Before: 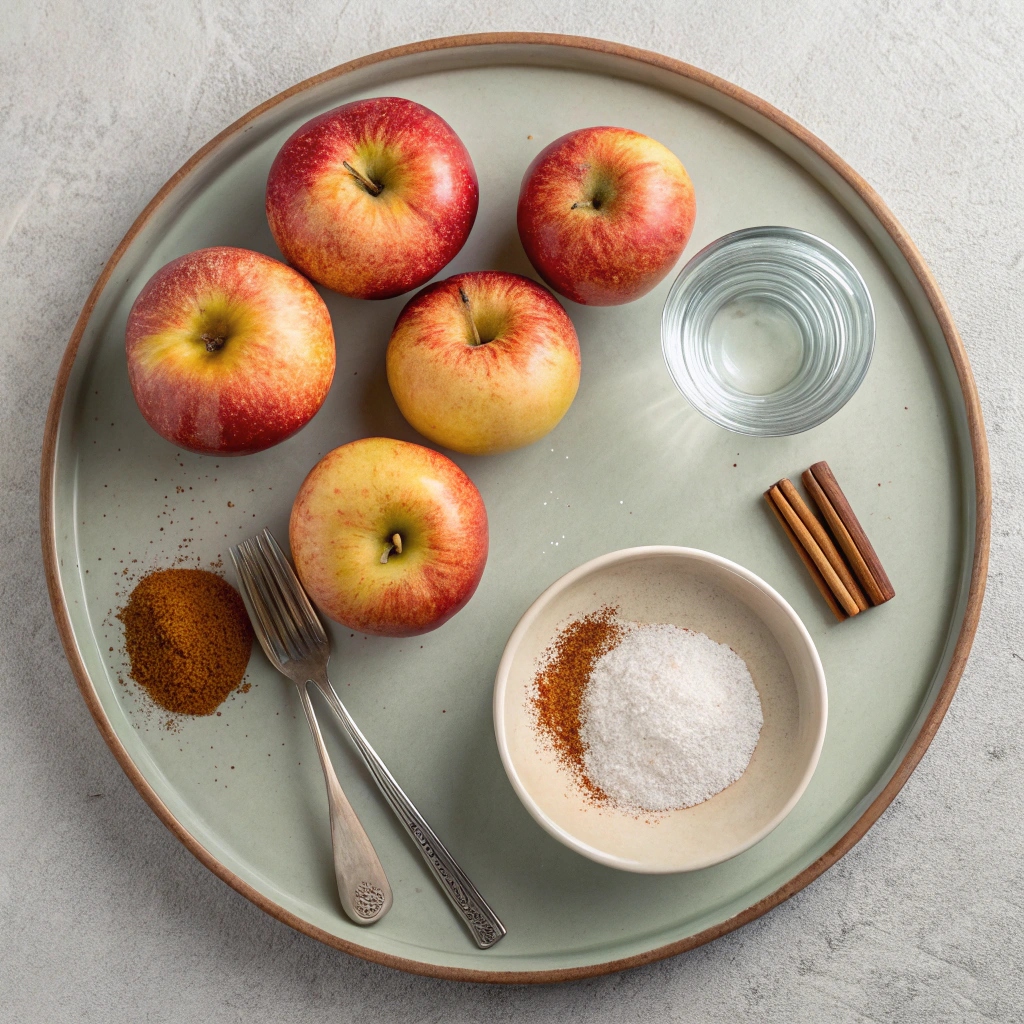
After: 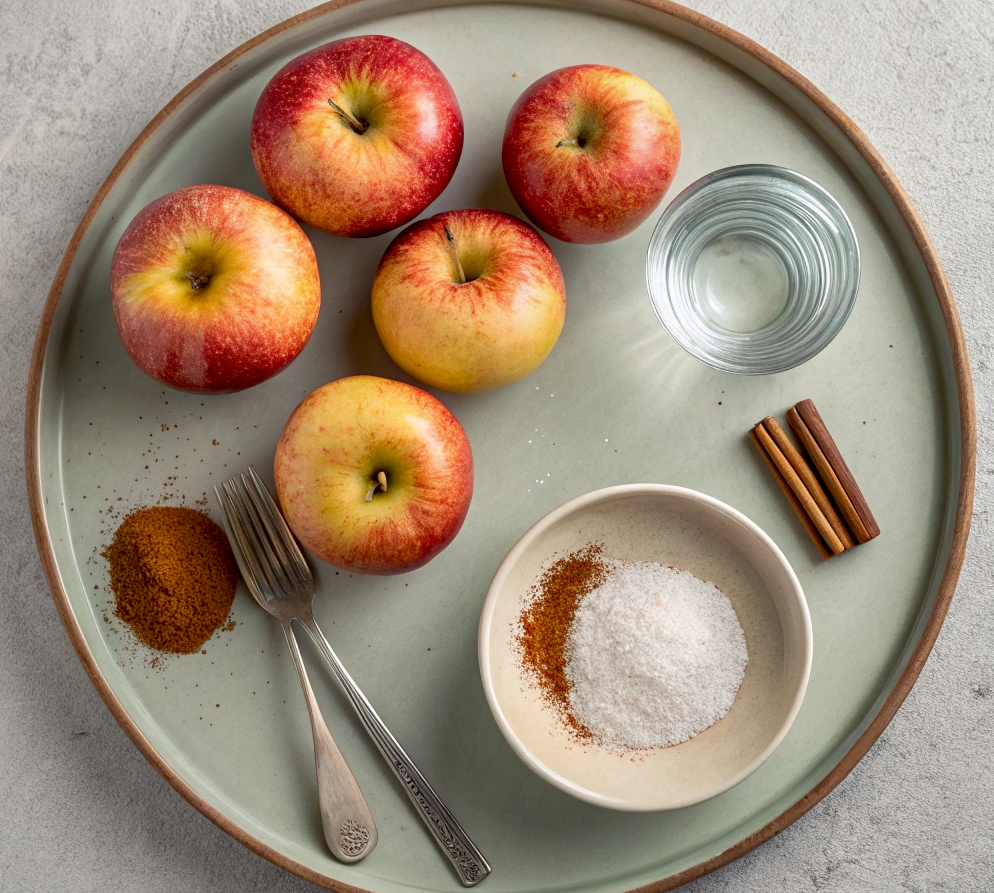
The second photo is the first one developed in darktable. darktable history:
exposure: black level correction 0.005, exposure 0.014 EV, compensate highlight preservation false
shadows and highlights: soften with gaussian
crop: left 1.507%, top 6.147%, right 1.379%, bottom 6.637%
